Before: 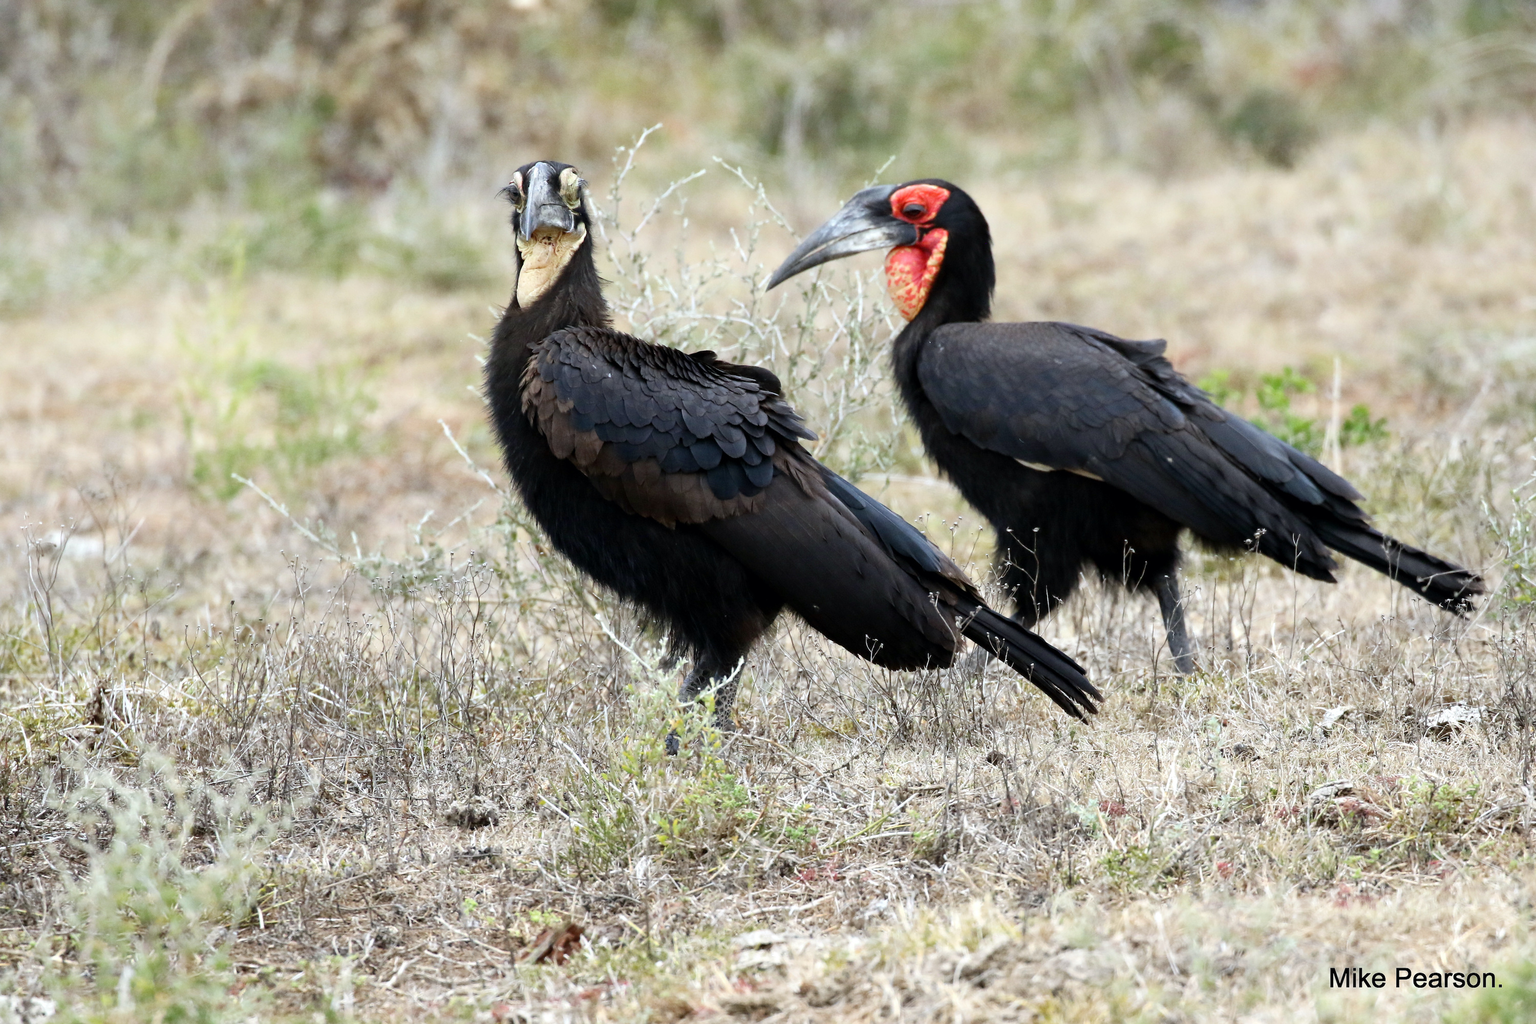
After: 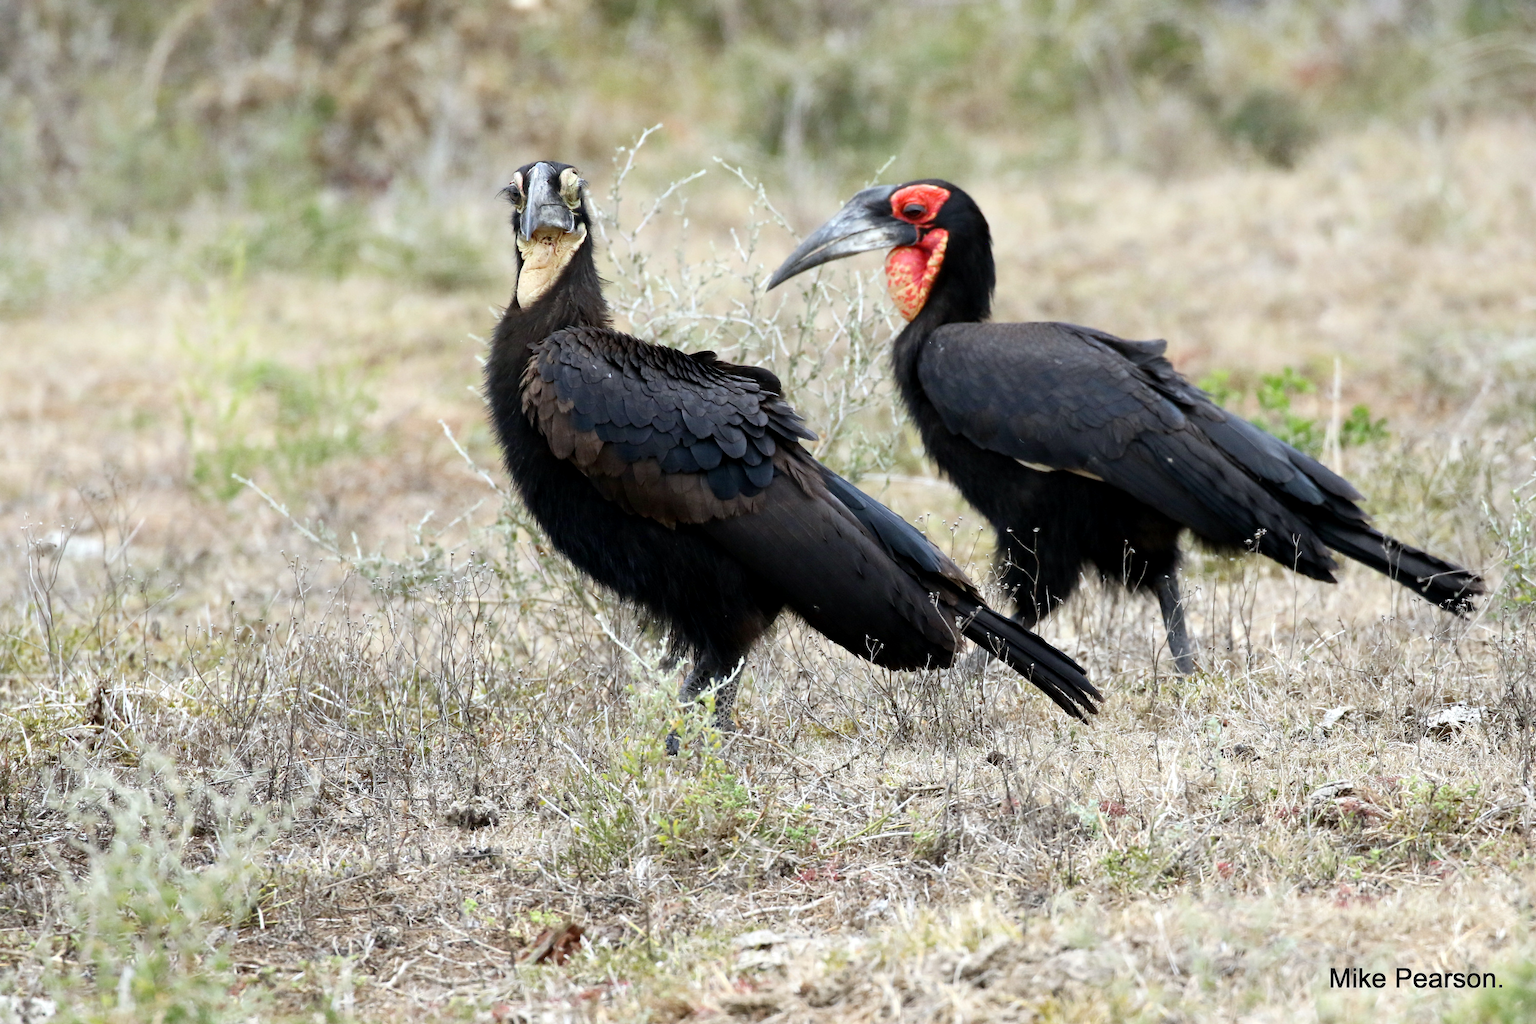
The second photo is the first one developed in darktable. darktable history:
exposure: black level correction 0.001, exposure 0.014 EV, compensate highlight preservation false
white balance: emerald 1
